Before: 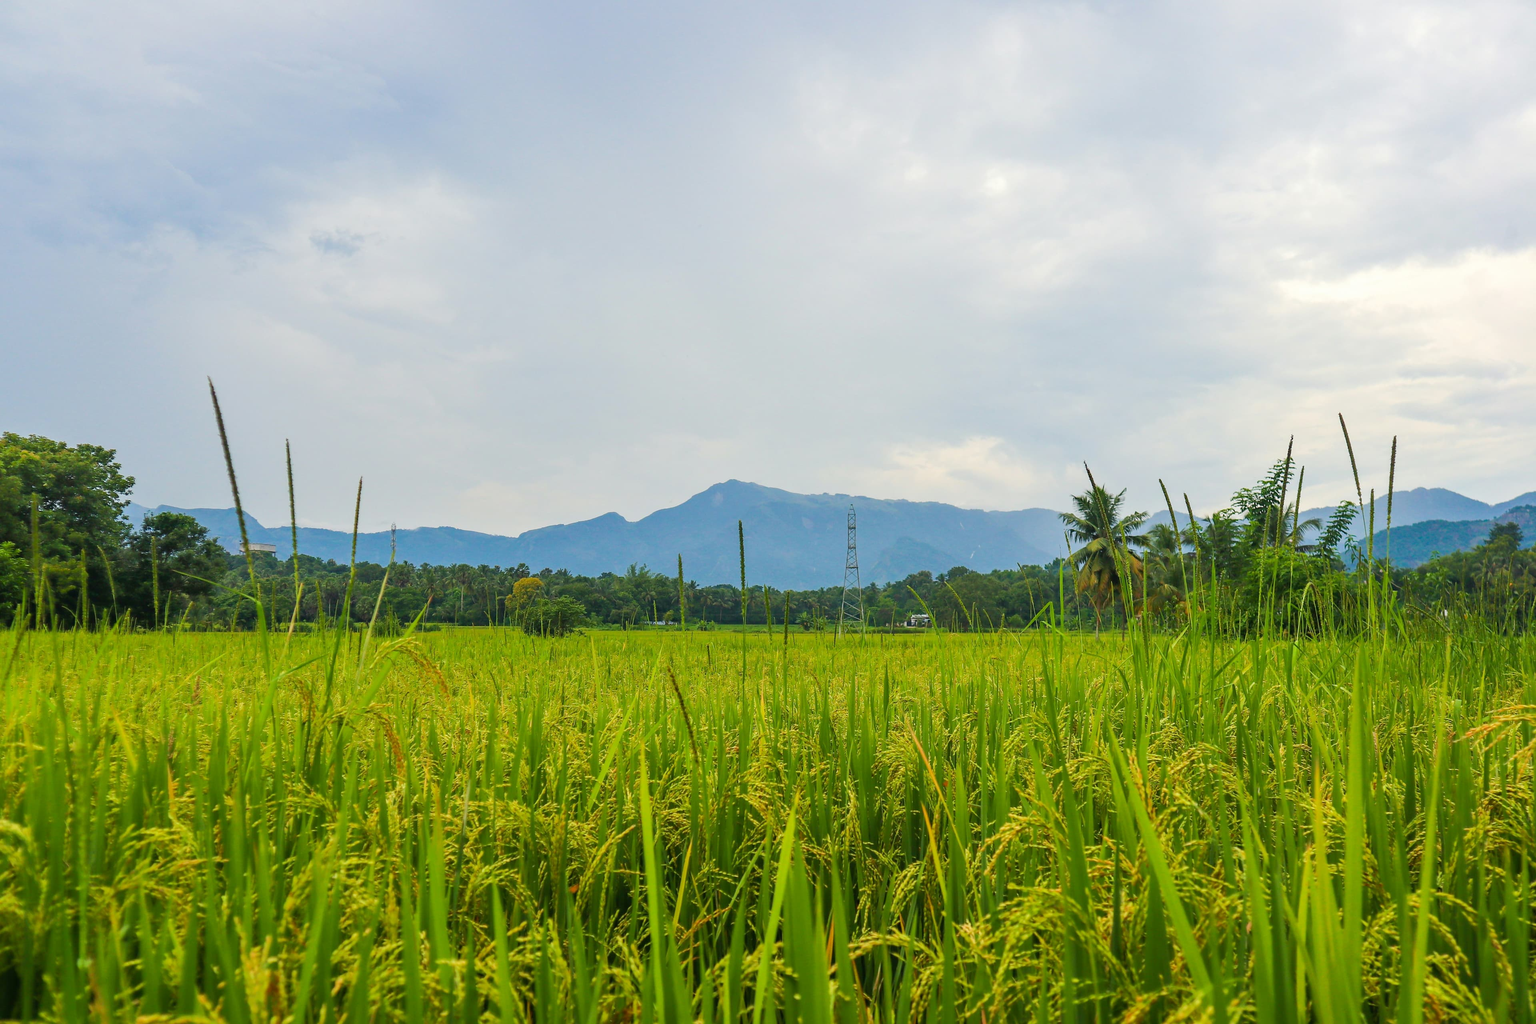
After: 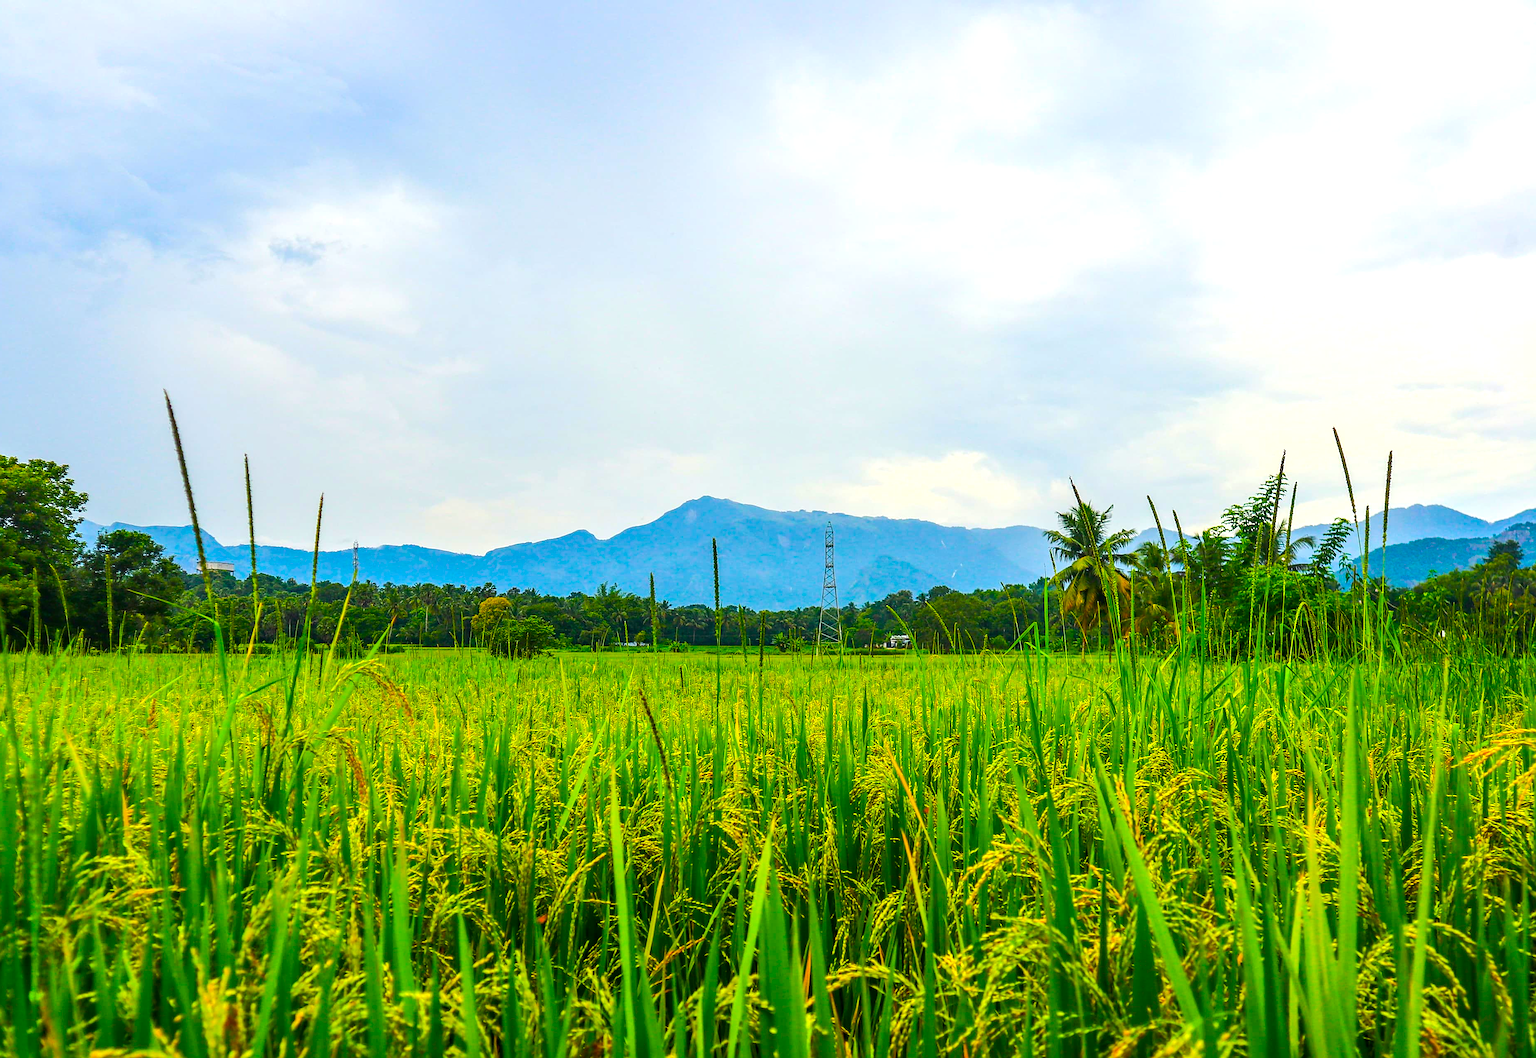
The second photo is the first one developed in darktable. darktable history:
crop and rotate: left 3.238%
tone equalizer: -8 EV -0.75 EV, -7 EV -0.7 EV, -6 EV -0.6 EV, -5 EV -0.4 EV, -3 EV 0.4 EV, -2 EV 0.6 EV, -1 EV 0.7 EV, +0 EV 0.75 EV, edges refinement/feathering 500, mask exposure compensation -1.57 EV, preserve details no
sharpen: on, module defaults
color balance: input saturation 134.34%, contrast -10.04%, contrast fulcrum 19.67%, output saturation 133.51%
local contrast: on, module defaults
